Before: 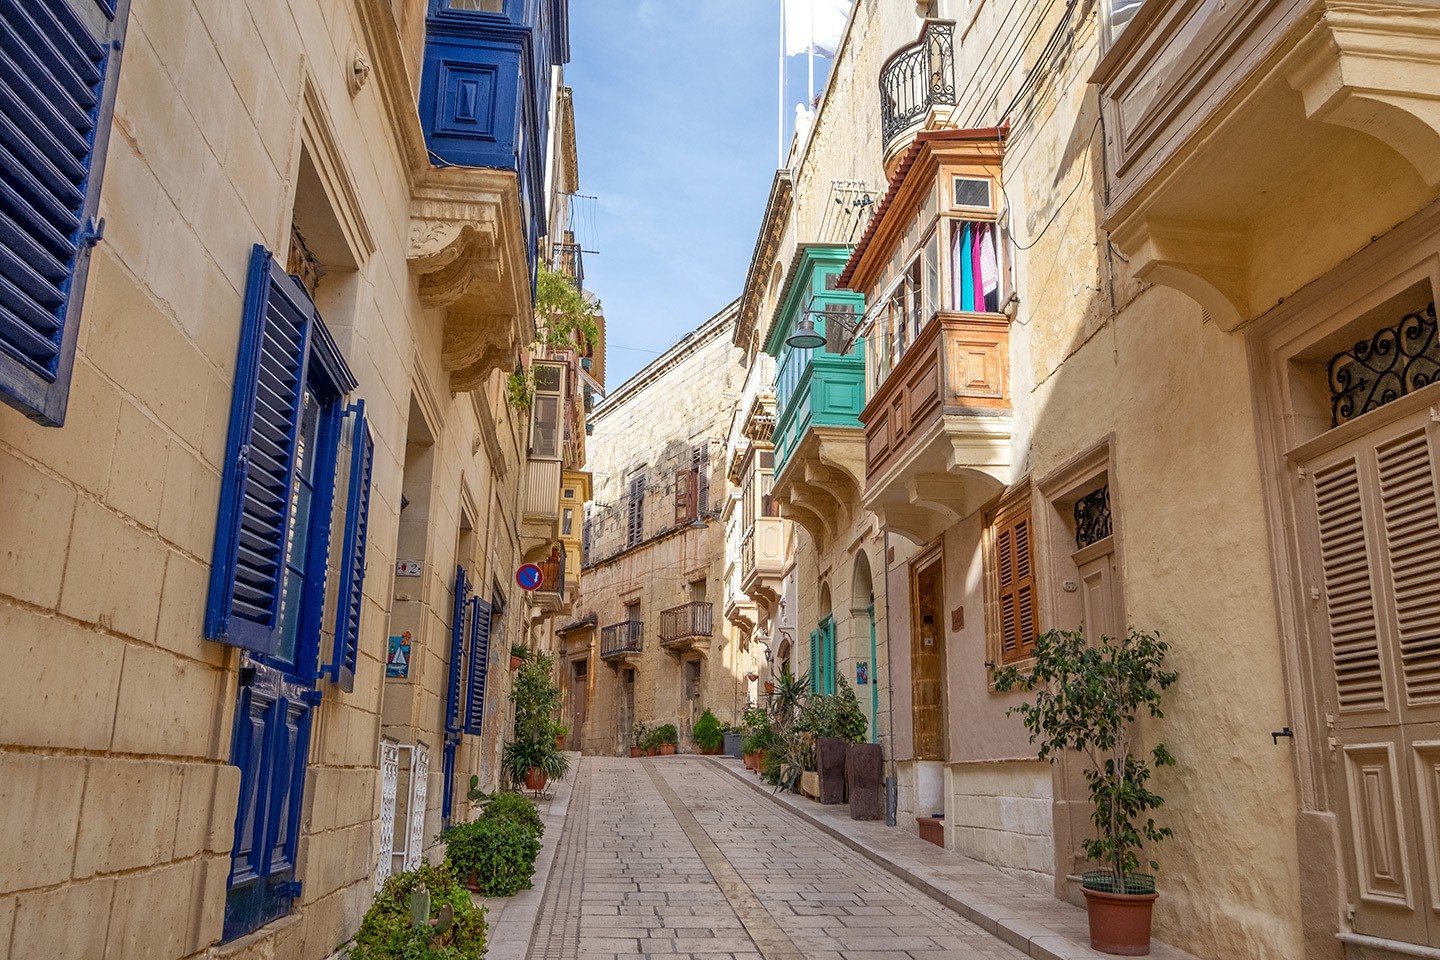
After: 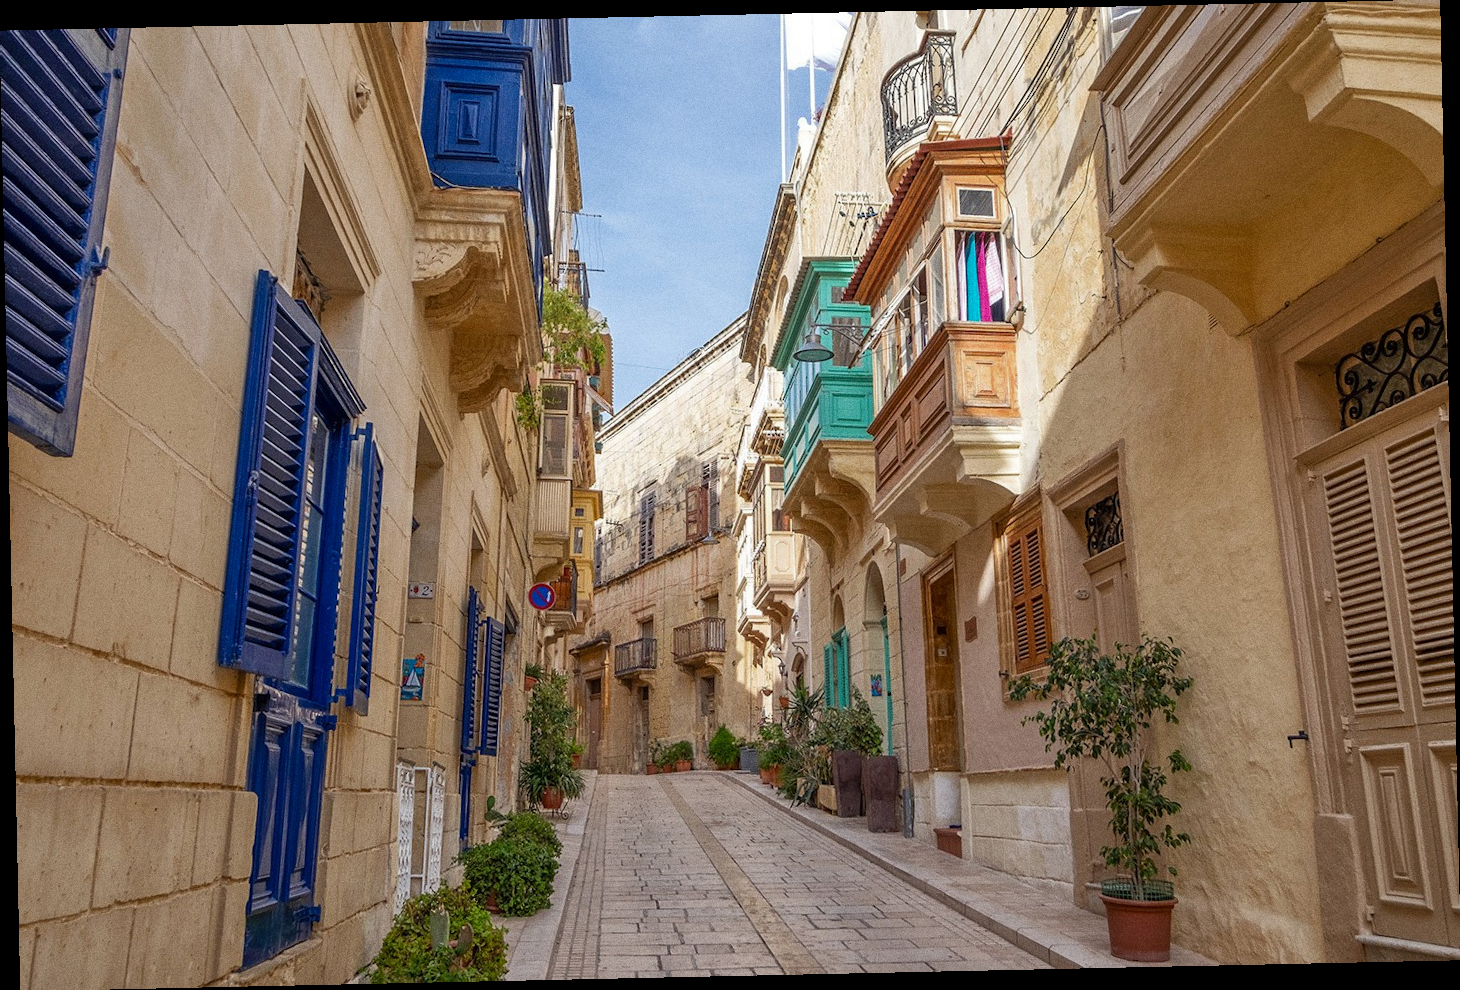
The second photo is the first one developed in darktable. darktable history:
grain: coarseness 0.09 ISO
color zones: curves: ch0 [(0, 0.444) (0.143, 0.442) (0.286, 0.441) (0.429, 0.441) (0.571, 0.441) (0.714, 0.441) (0.857, 0.442) (1, 0.444)]
rotate and perspective: rotation -1.24°, automatic cropping off
